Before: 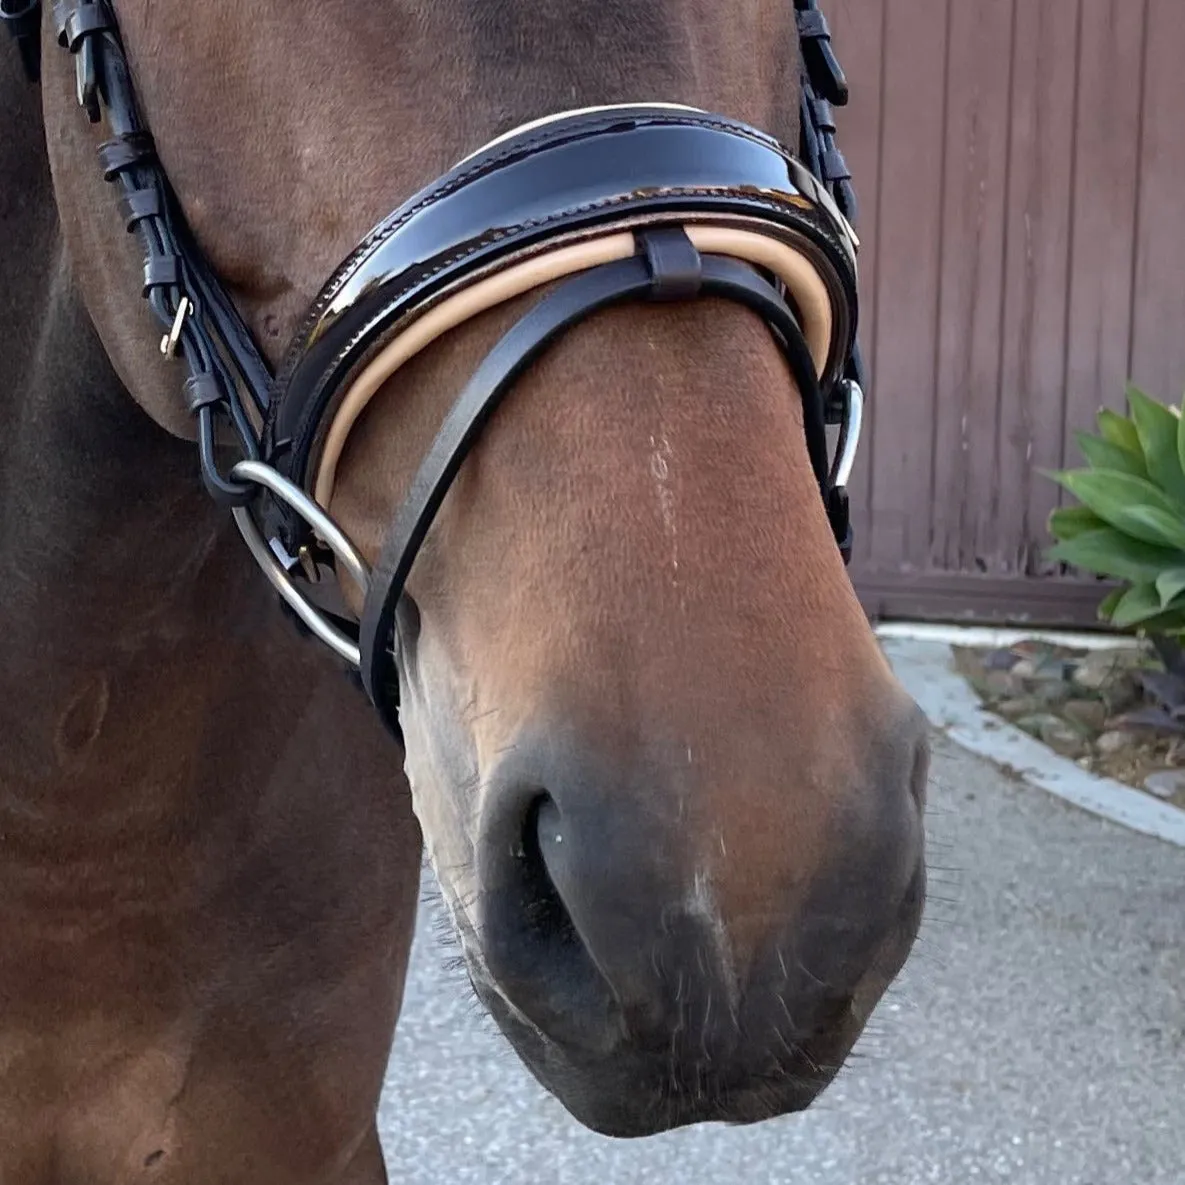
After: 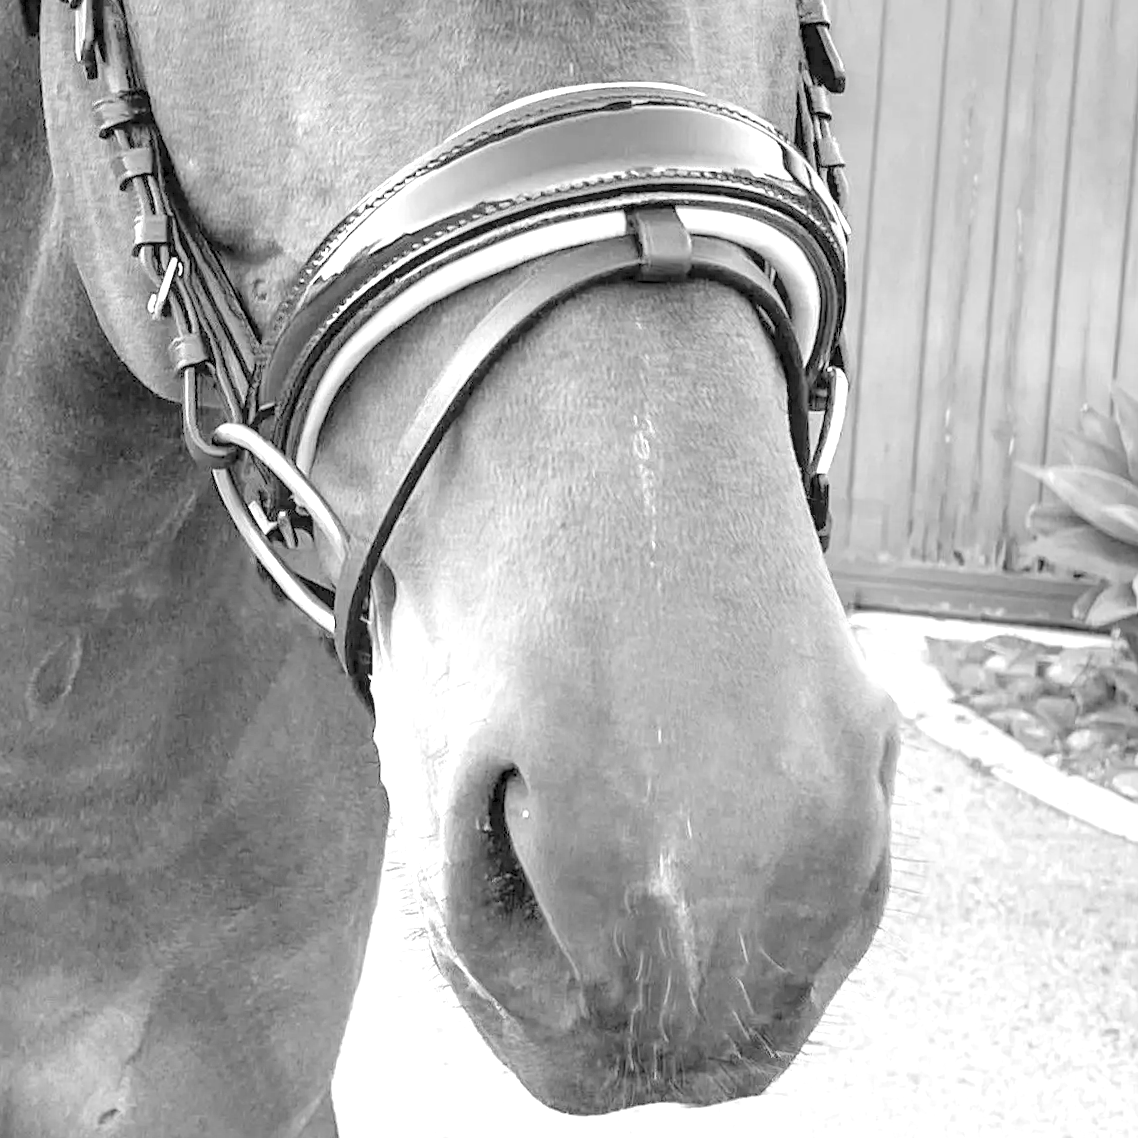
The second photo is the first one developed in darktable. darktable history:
exposure: exposure 0.781 EV, compensate highlight preservation false
local contrast: on, module defaults
sharpen: amount 0.2
color correction: highlights a* 10.12, highlights b* 39.04, shadows a* 14.62, shadows b* 3.37
crop and rotate: angle -2.38°
monochrome: a 16.06, b 15.48, size 1
levels: levels [0.008, 0.318, 0.836]
